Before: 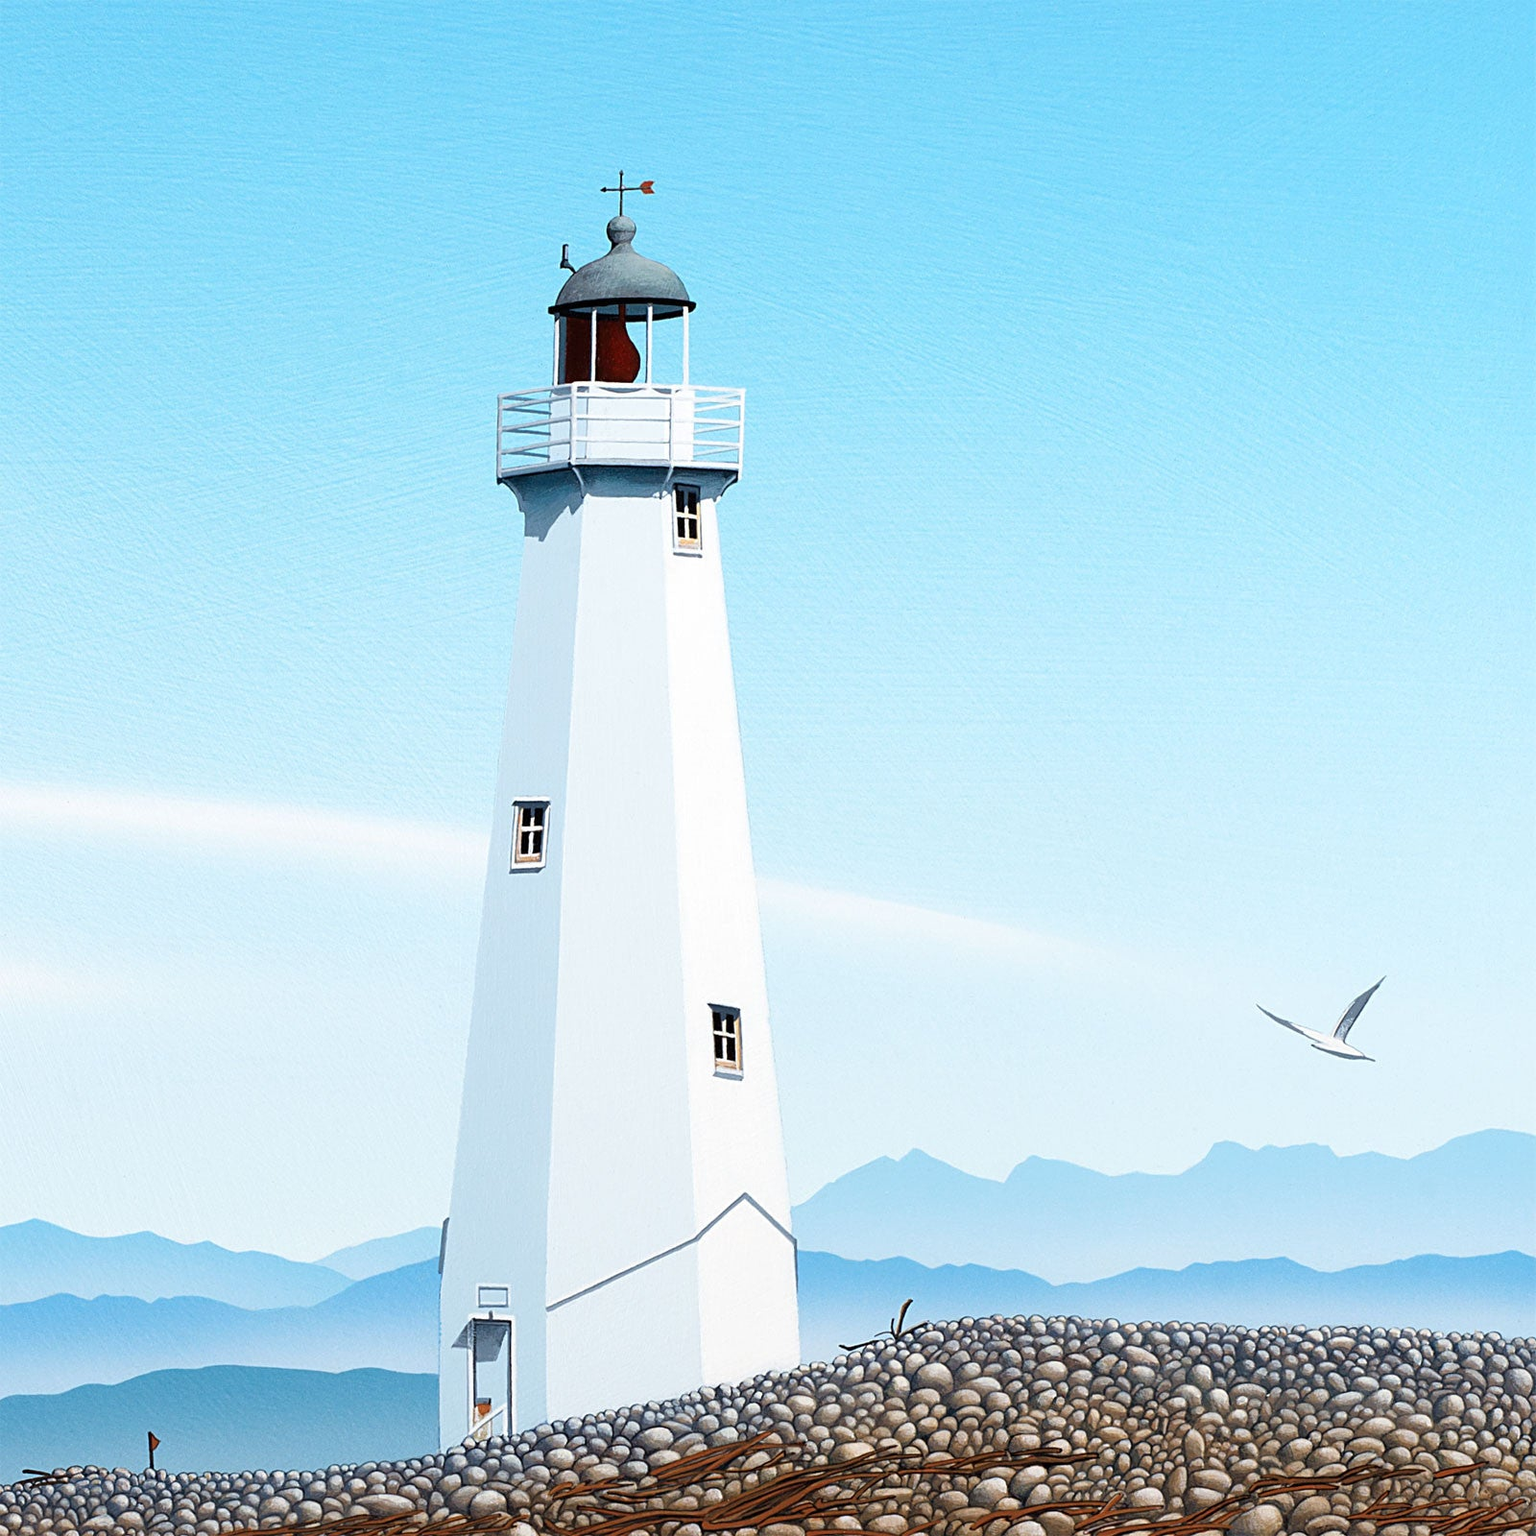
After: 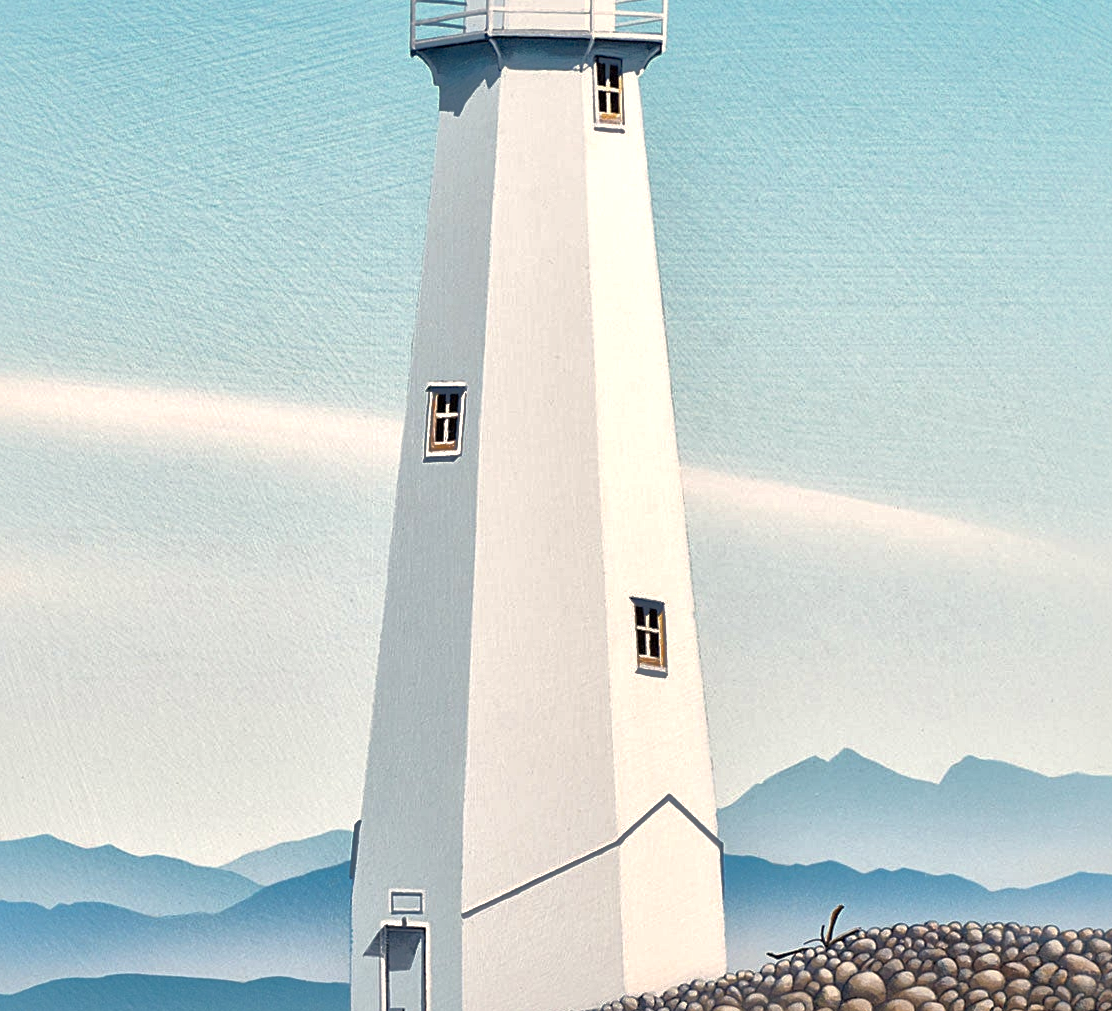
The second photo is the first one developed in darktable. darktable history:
crop: left 6.72%, top 28.058%, right 23.739%, bottom 8.751%
shadows and highlights: highlights color adjustment 48.96%
color balance rgb: power › luminance -3.52%, power › chroma 0.548%, power › hue 42.54°, highlights gain › chroma 3.023%, highlights gain › hue 60.11°, perceptual saturation grading › global saturation 0.294%
local contrast: mode bilateral grid, contrast 19, coarseness 50, detail 173%, midtone range 0.2
